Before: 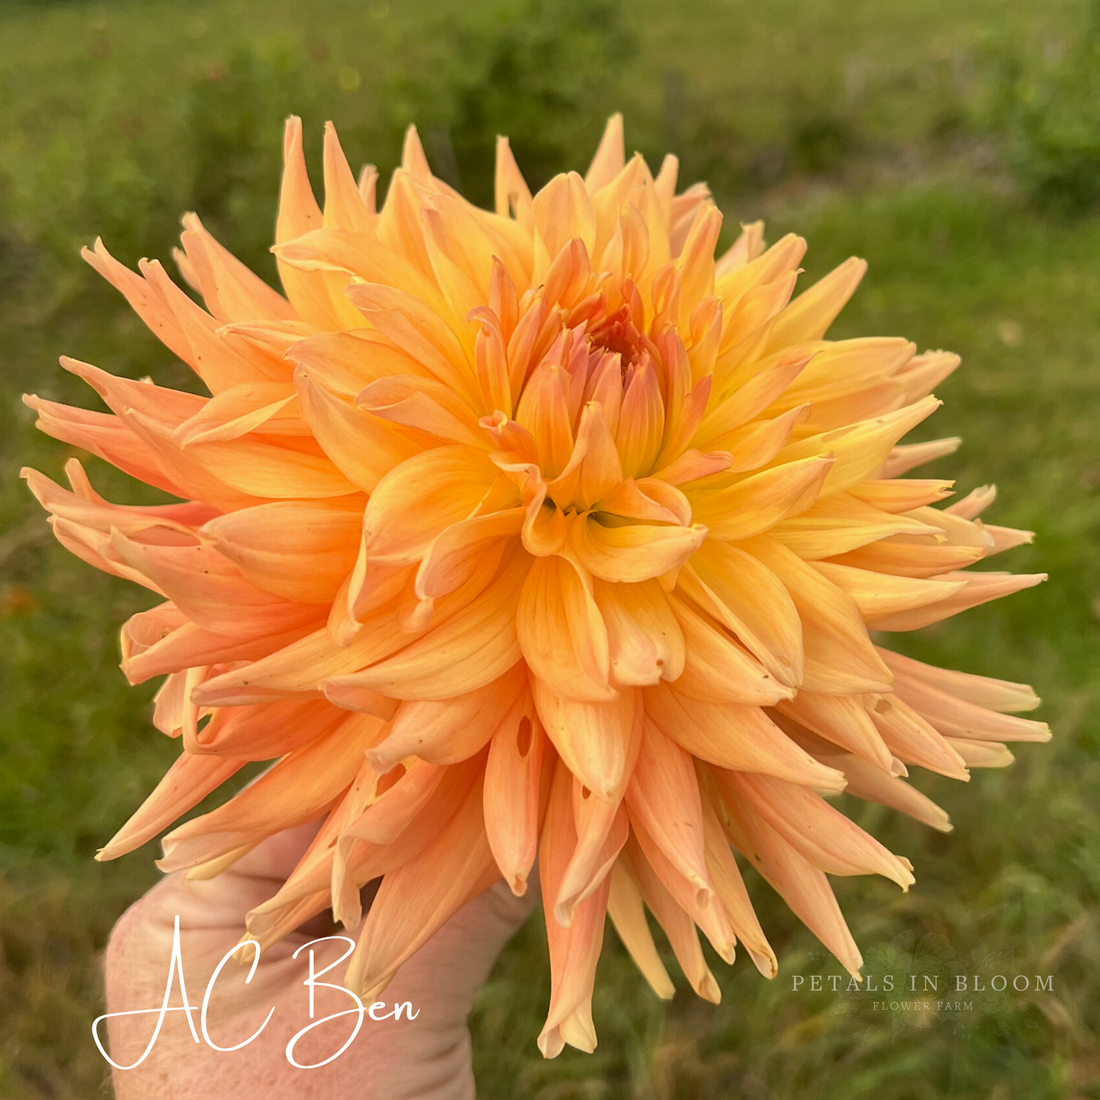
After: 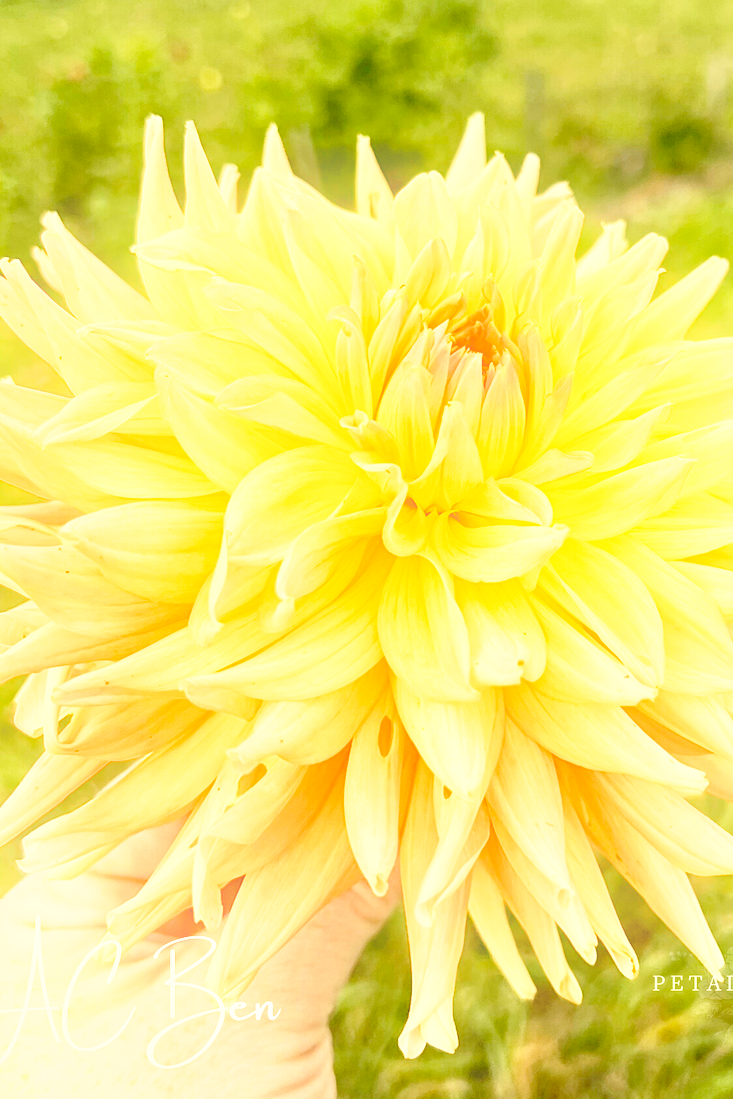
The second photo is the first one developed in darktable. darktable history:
contrast equalizer: y [[0.5, 0.501, 0.532, 0.538, 0.54, 0.541], [0.5 ×6], [0.5 ×6], [0 ×6], [0 ×6]]
crop and rotate: left 12.648%, right 20.685%
exposure: black level correction 0, exposure 1.1 EV, compensate exposure bias true, compensate highlight preservation false
bloom: size 13.65%, threshold 98.39%, strength 4.82%
base curve: curves: ch0 [(0, 0) (0.028, 0.03) (0.121, 0.232) (0.46, 0.748) (0.859, 0.968) (1, 1)], preserve colors none
color correction: highlights a* -0.482, highlights b* 9.48, shadows a* -9.48, shadows b* 0.803
